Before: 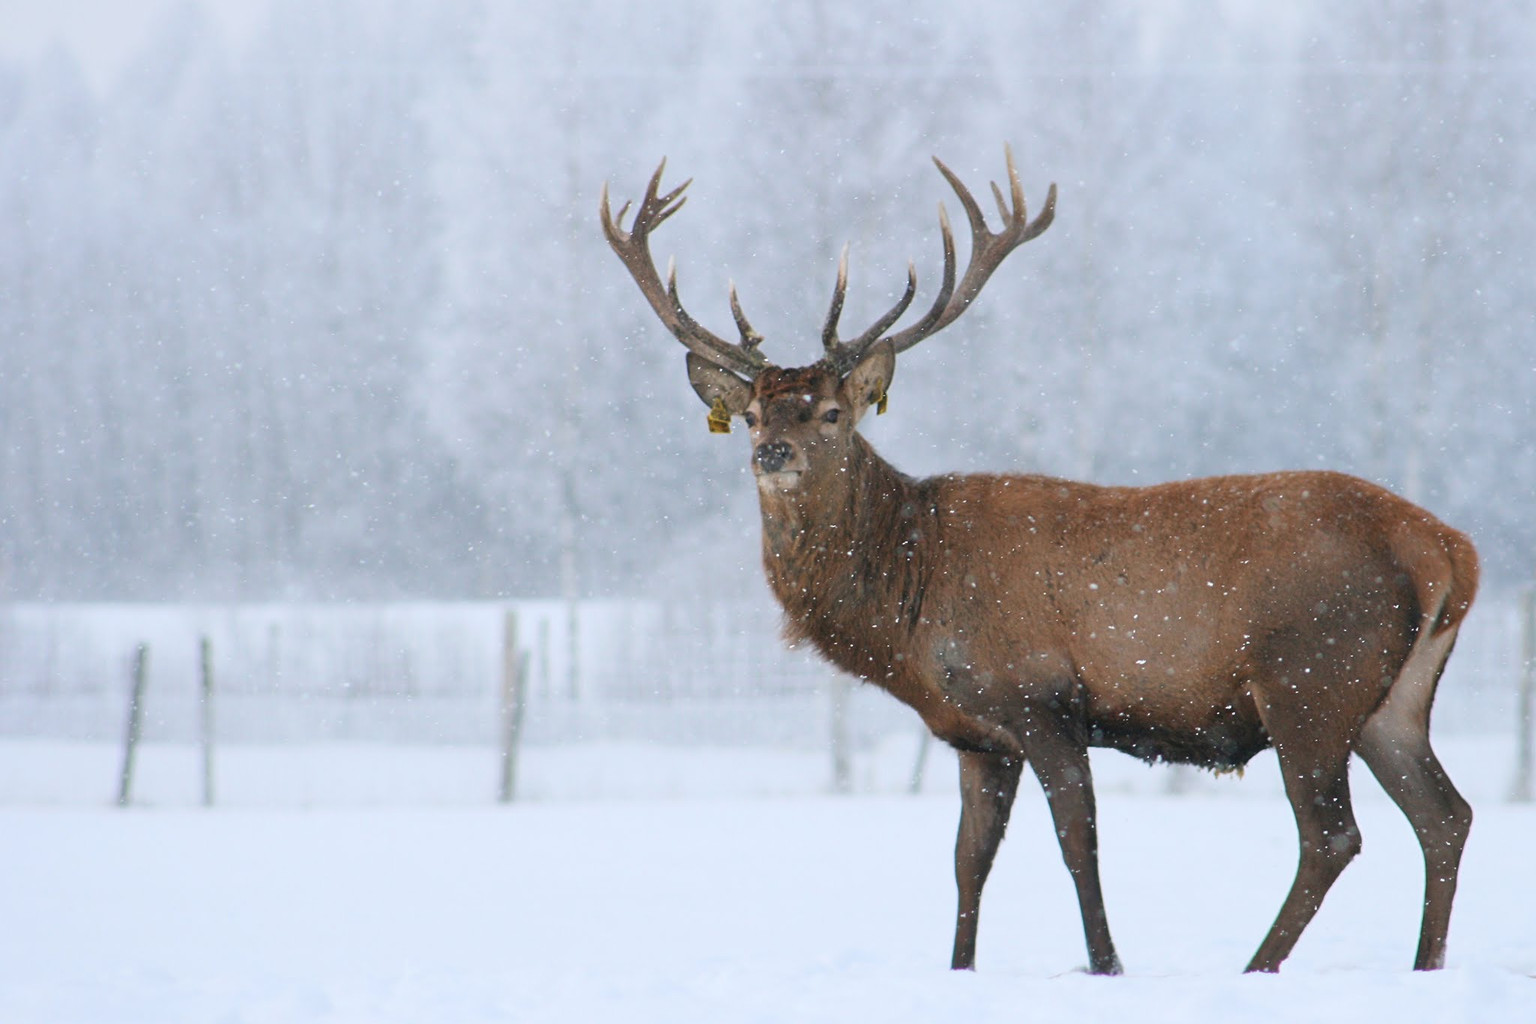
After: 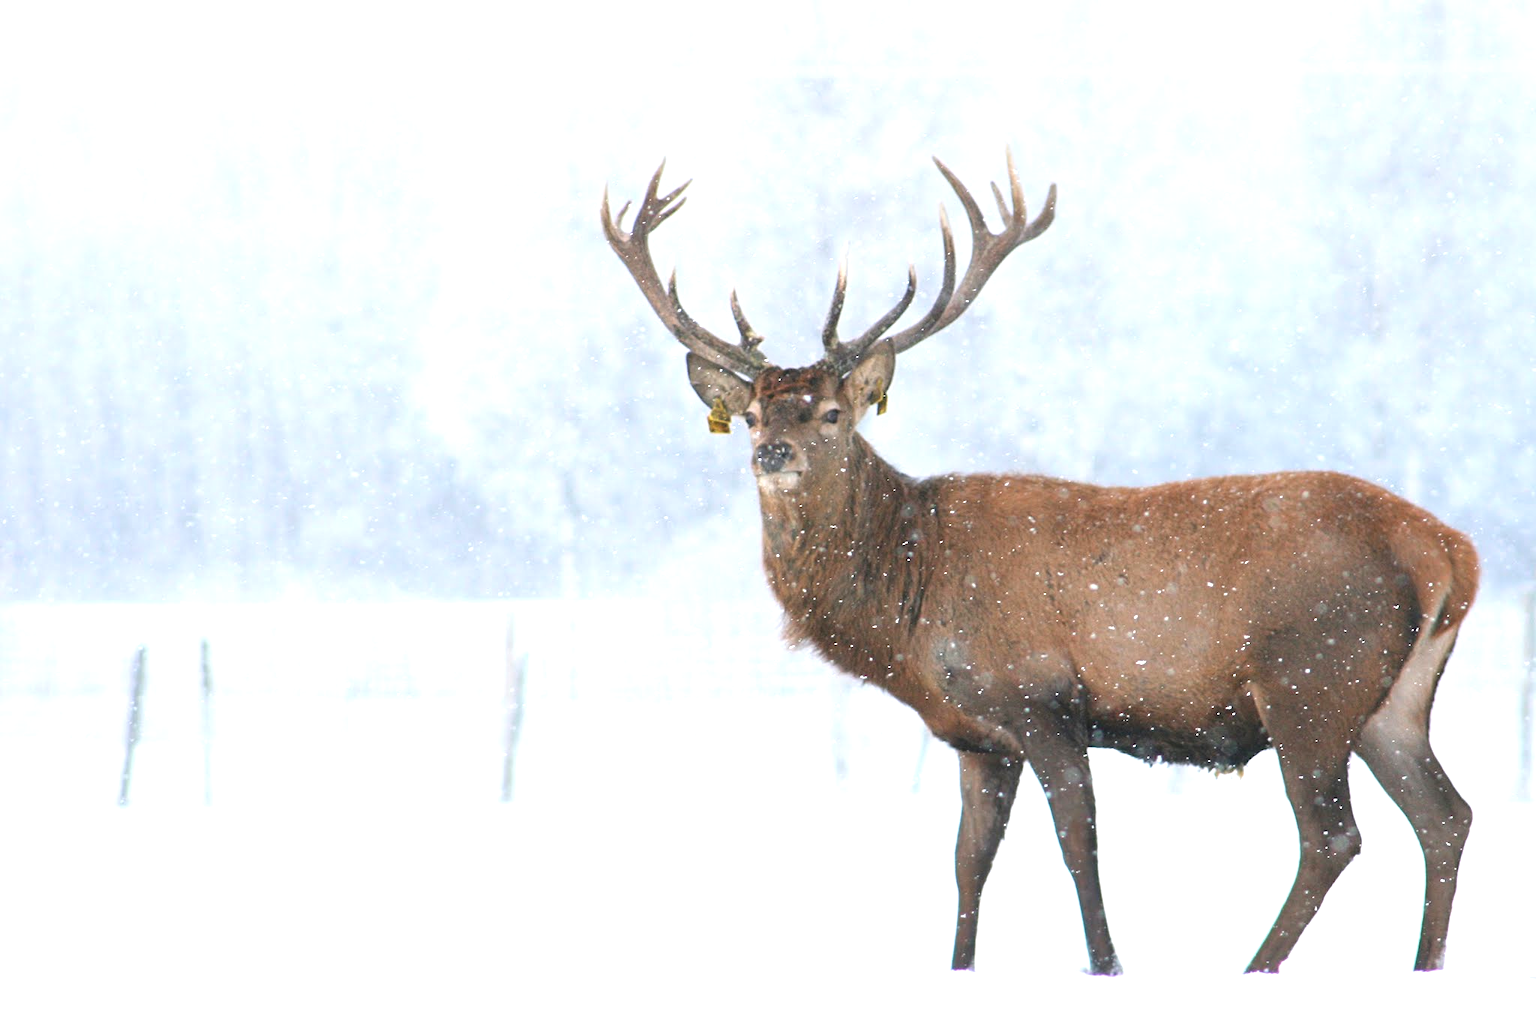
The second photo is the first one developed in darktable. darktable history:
exposure: black level correction -0.001, exposure 0.904 EV, compensate highlight preservation false
